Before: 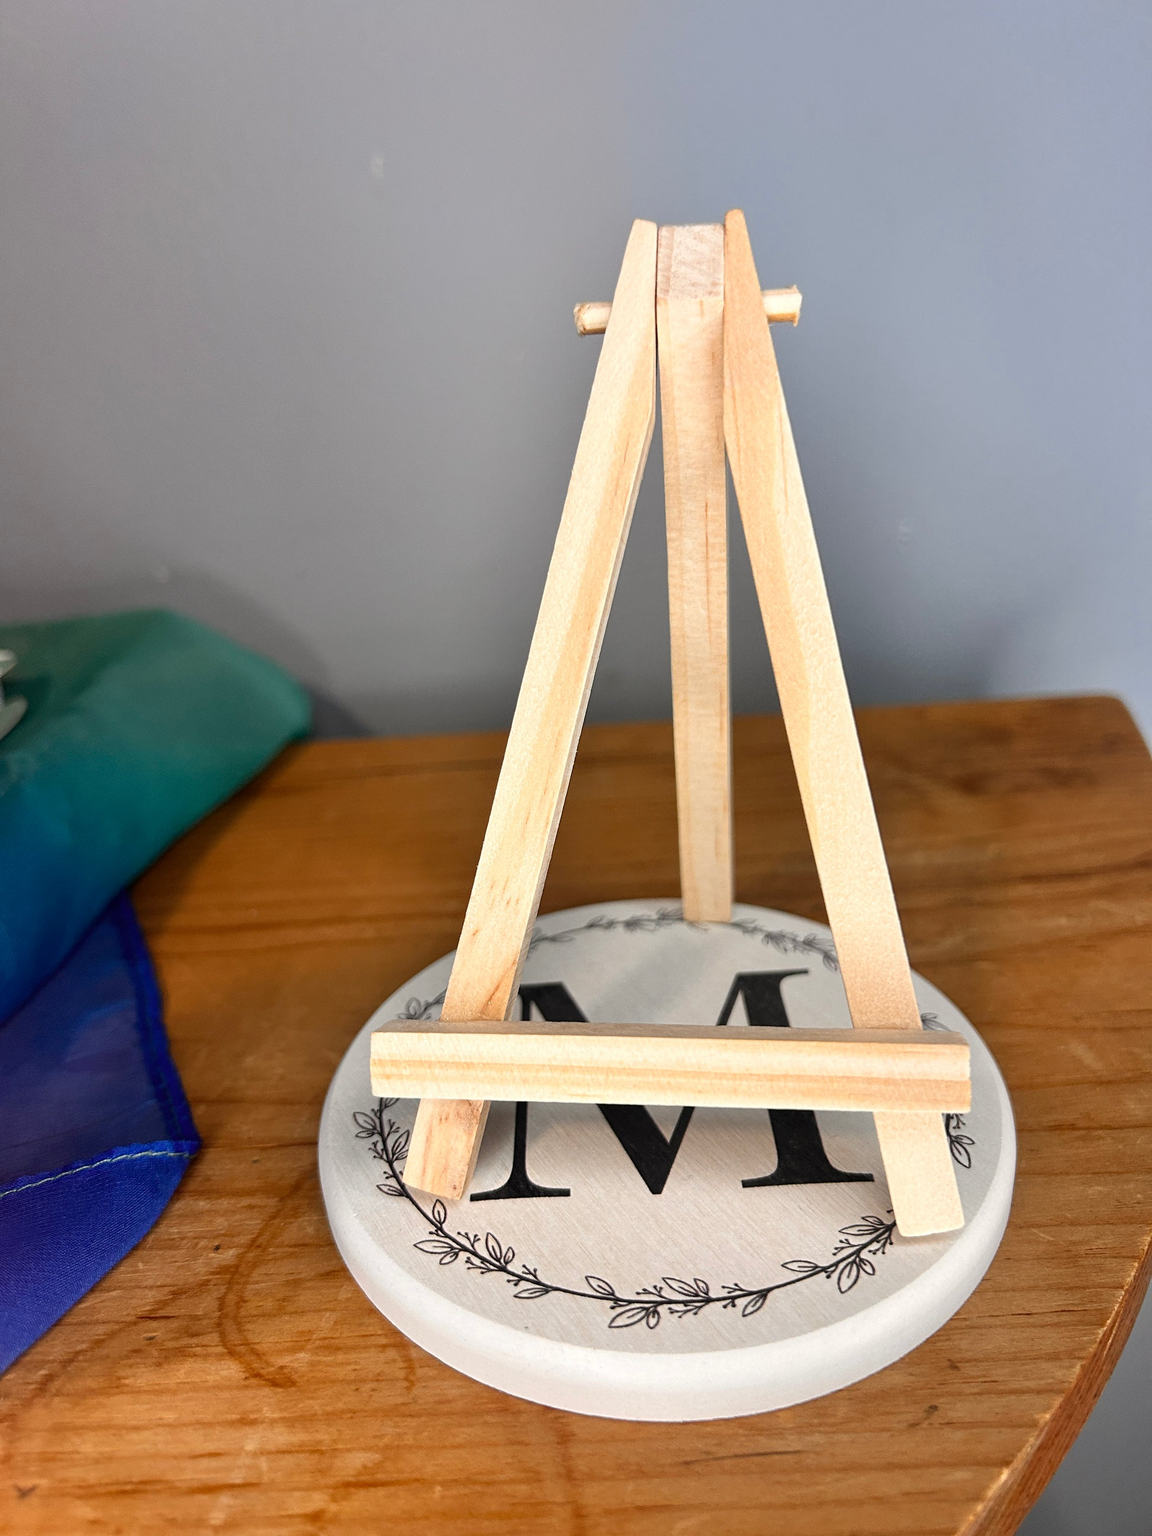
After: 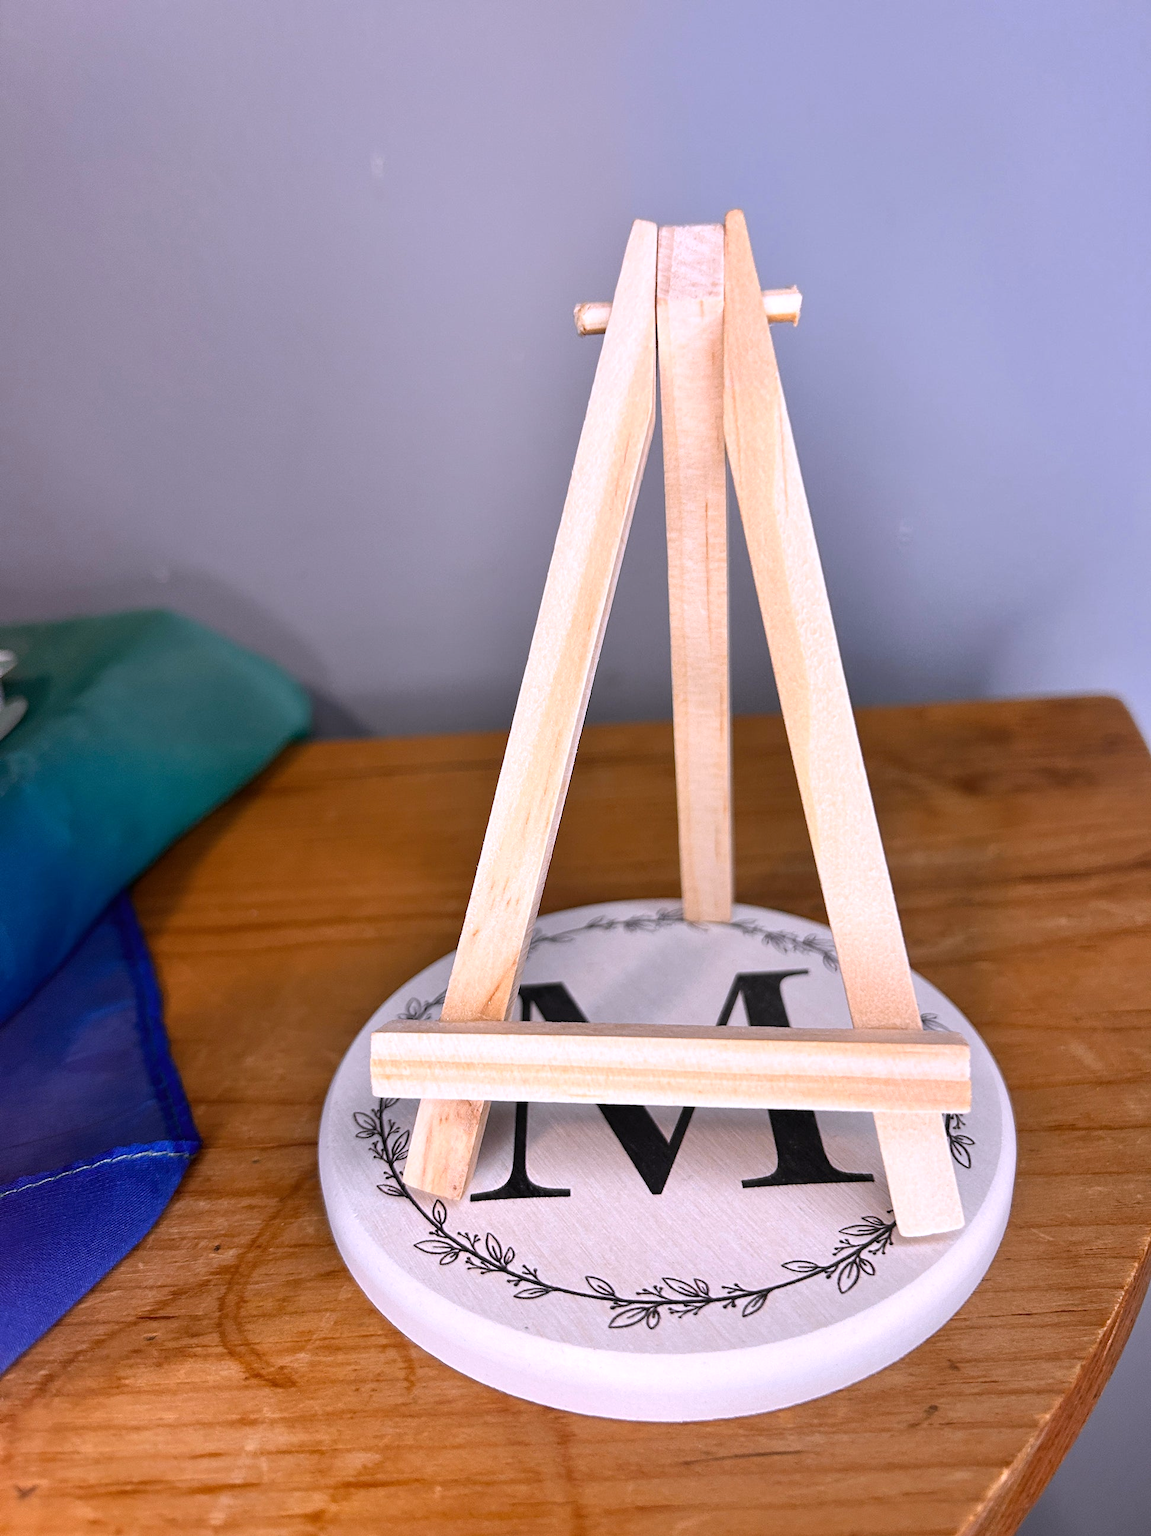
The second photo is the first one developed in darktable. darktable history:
white balance: red 1.042, blue 1.17
tone equalizer: on, module defaults
